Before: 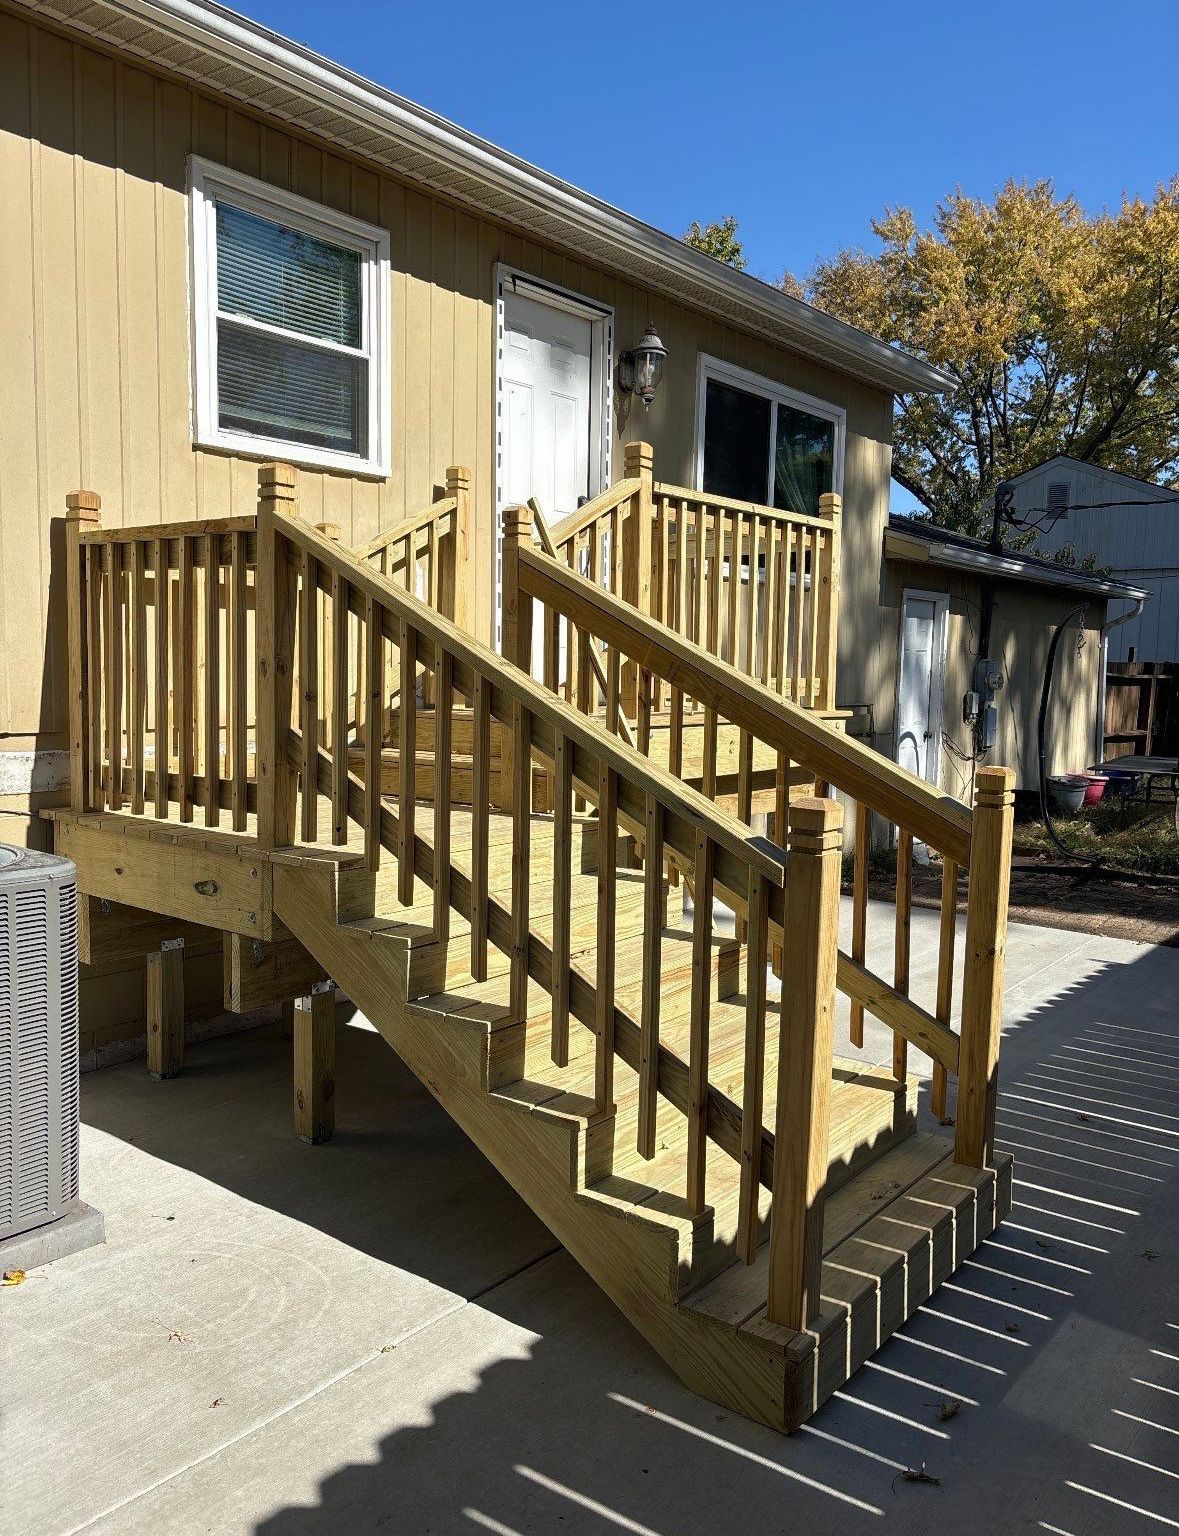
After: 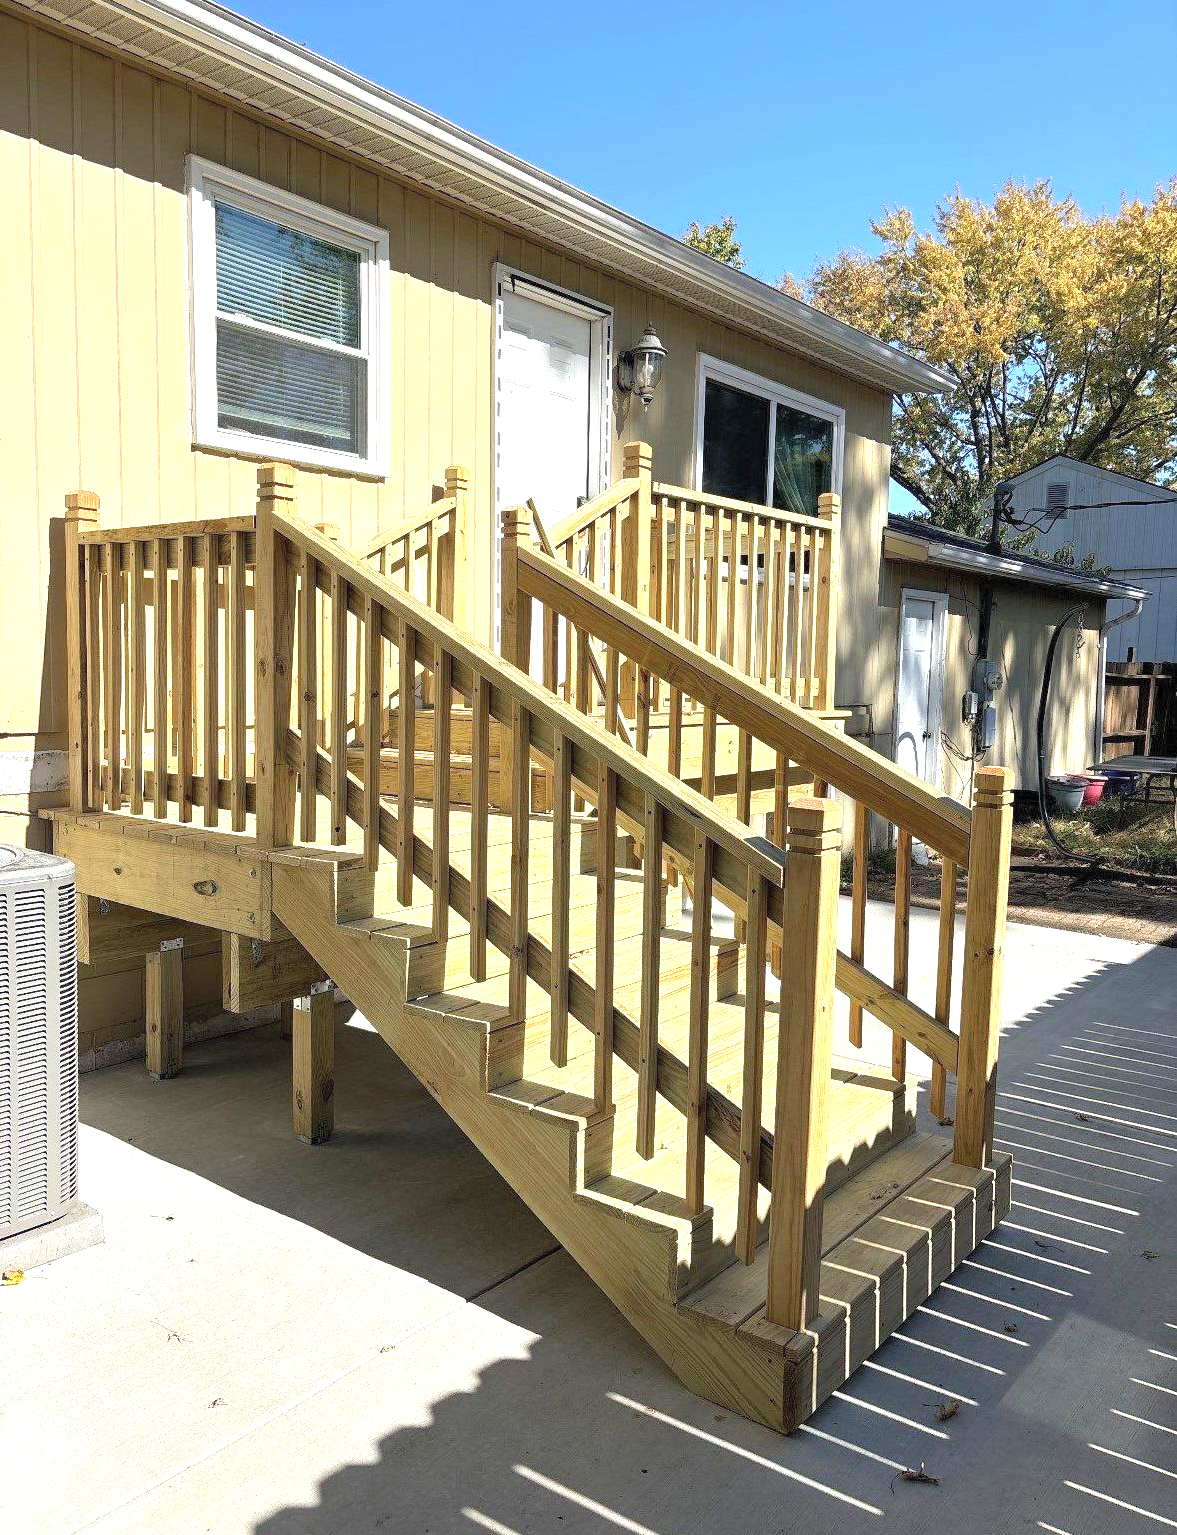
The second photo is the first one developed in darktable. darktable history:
exposure: black level correction 0, exposure 0.934 EV, compensate exposure bias true, compensate highlight preservation false
contrast brightness saturation: brightness 0.131
crop and rotate: left 0.169%, bottom 0.012%
